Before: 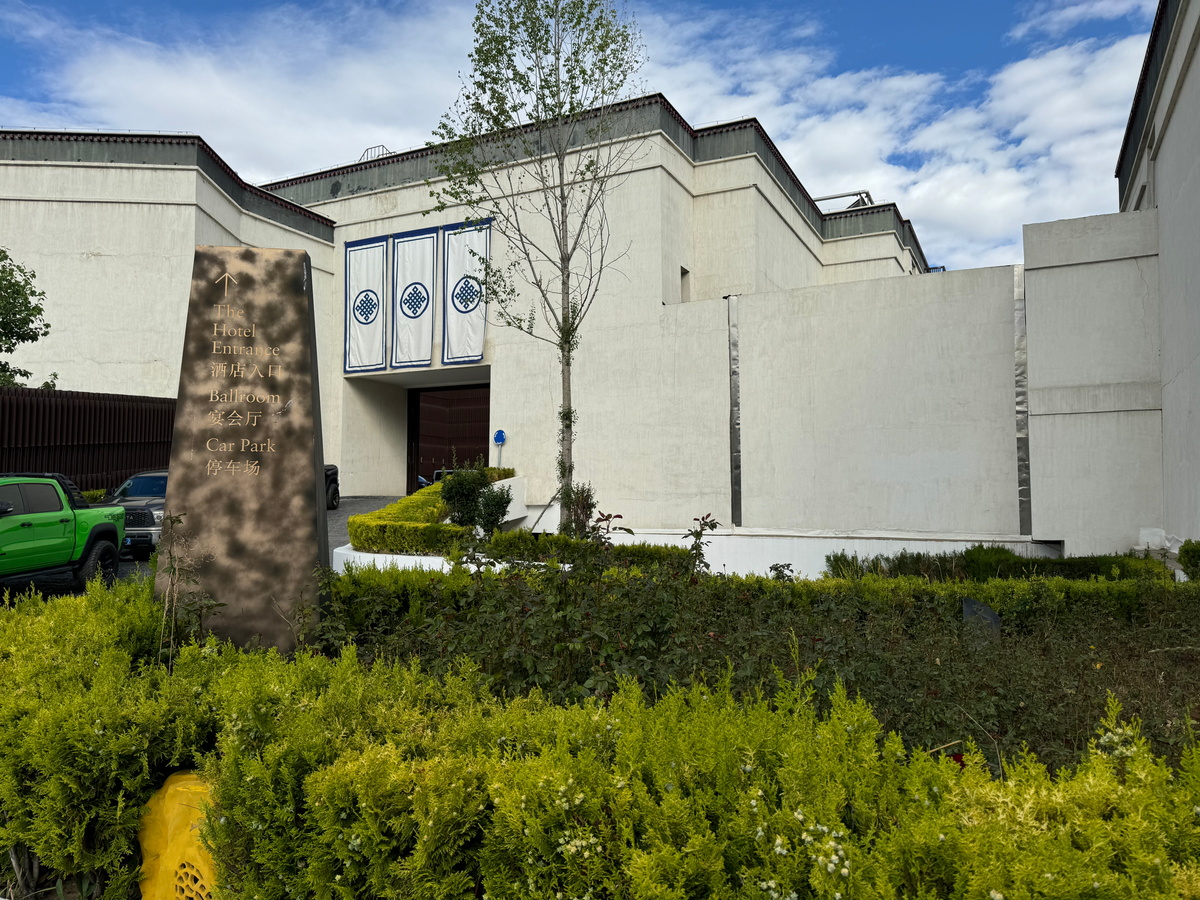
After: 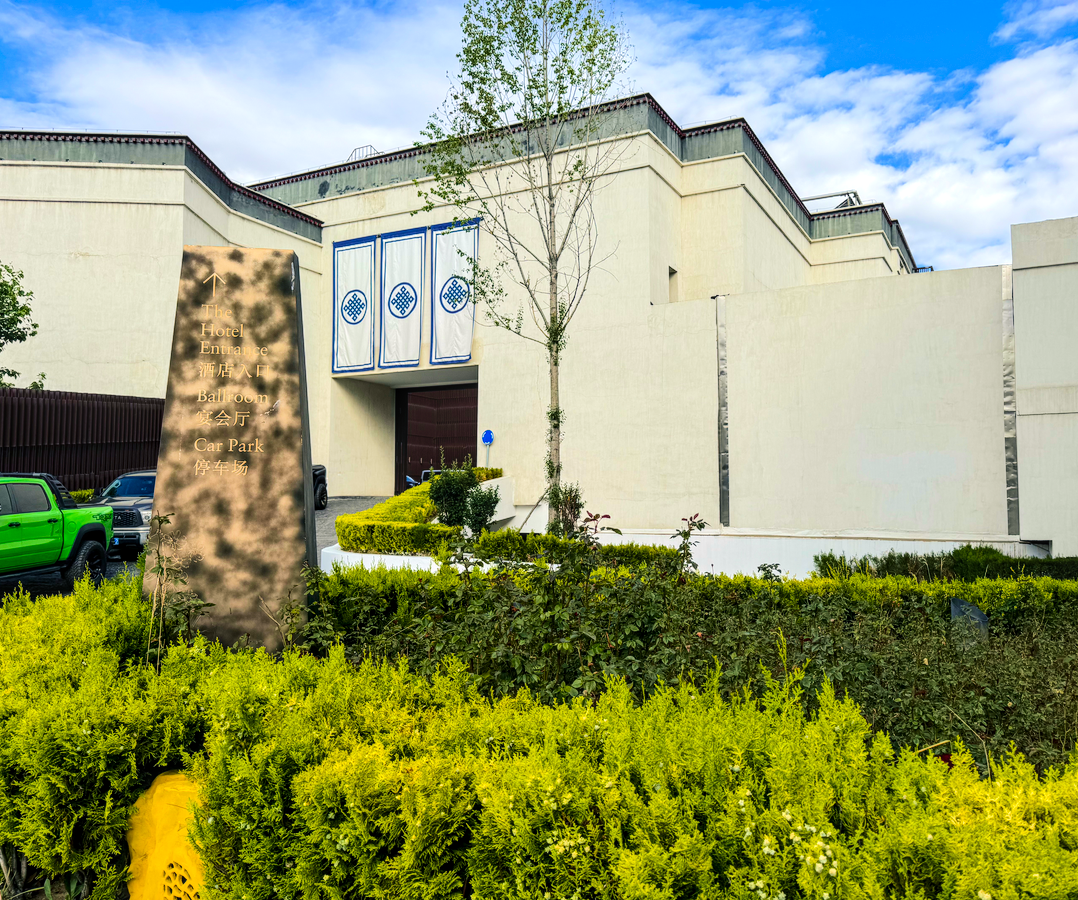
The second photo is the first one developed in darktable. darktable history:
local contrast: on, module defaults
velvia: strength 24.58%
tone equalizer: -7 EV 0.151 EV, -6 EV 0.62 EV, -5 EV 1.18 EV, -4 EV 1.3 EV, -3 EV 1.13 EV, -2 EV 0.6 EV, -1 EV 0.168 EV, edges refinement/feathering 500, mask exposure compensation -1.57 EV, preserve details no
crop and rotate: left 1.07%, right 9.047%
color balance rgb: shadows lift › chroma 4.186%, shadows lift › hue 252.8°, highlights gain › chroma 0.289%, highlights gain › hue 331.84°, perceptual saturation grading › global saturation 25.804%, global vibrance 19.421%
